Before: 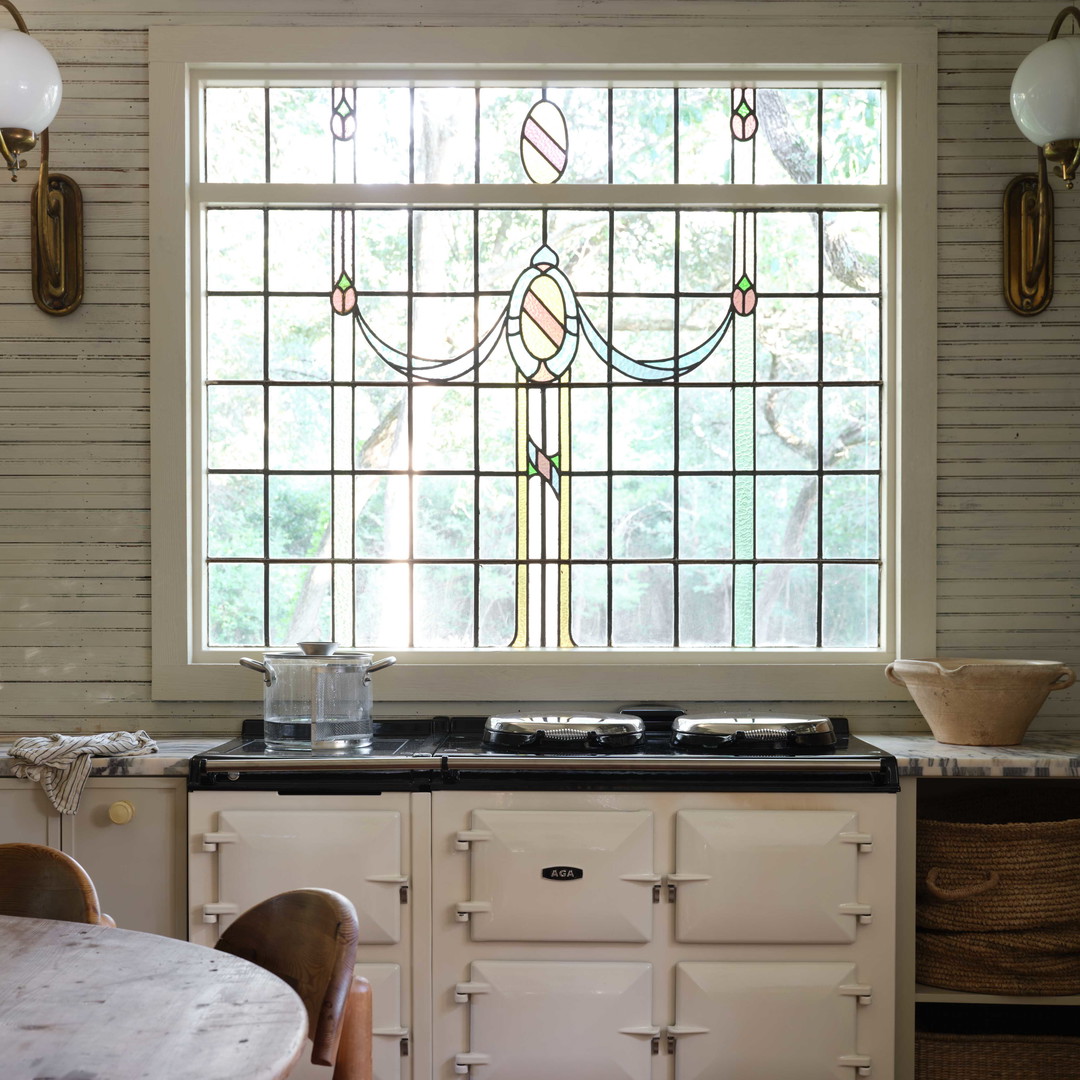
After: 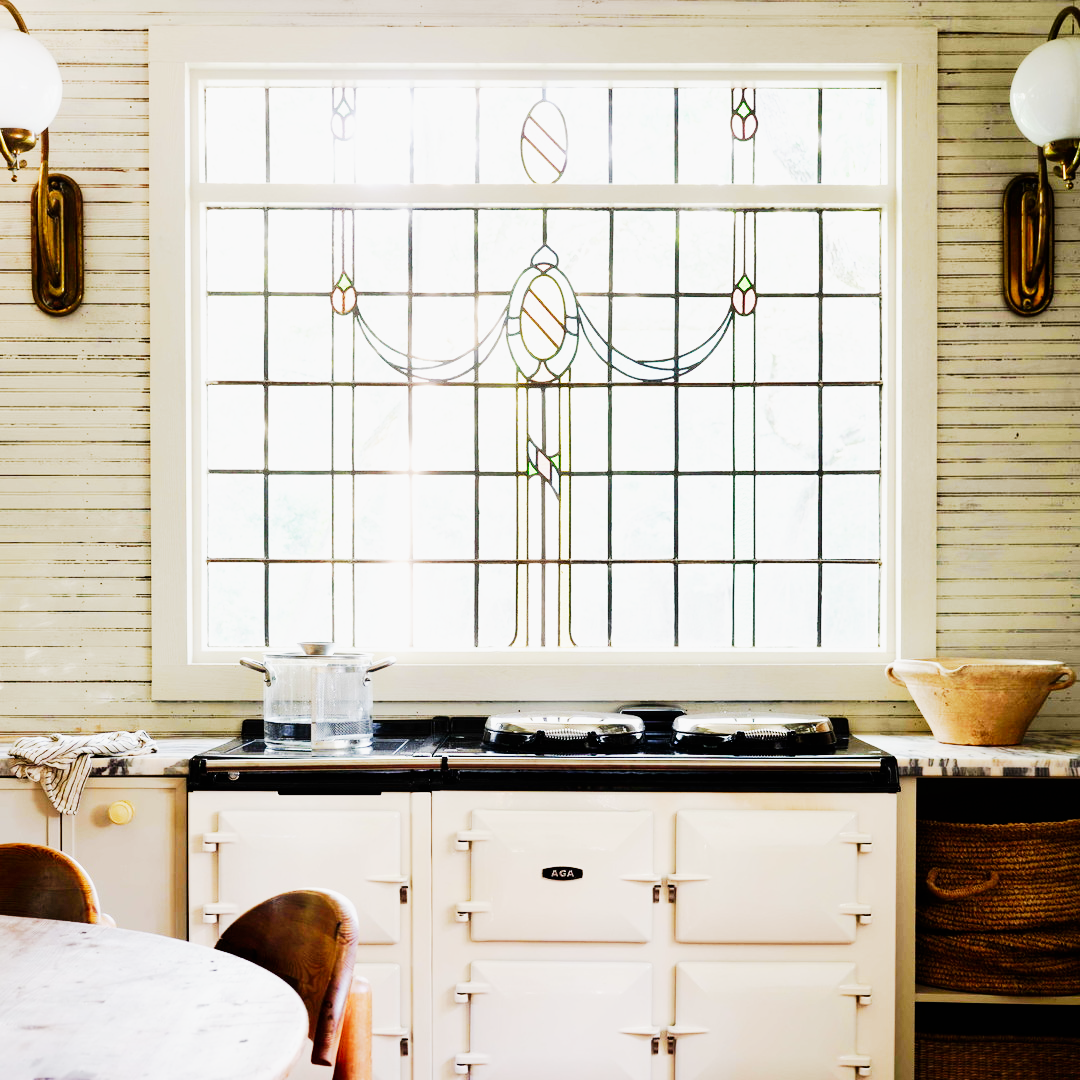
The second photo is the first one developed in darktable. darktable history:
tone curve: curves: ch0 [(0, 0) (0.037, 0.011) (0.135, 0.093) (0.266, 0.281) (0.461, 0.555) (0.581, 0.716) (0.675, 0.793) (0.767, 0.849) (0.91, 0.924) (1, 0.979)]; ch1 [(0, 0) (0.292, 0.278) (0.419, 0.423) (0.493, 0.492) (0.506, 0.5) (0.534, 0.529) (0.562, 0.562) (0.641, 0.663) (0.754, 0.76) (1, 1)]; ch2 [(0, 0) (0.294, 0.3) (0.361, 0.372) (0.429, 0.445) (0.478, 0.486) (0.502, 0.498) (0.518, 0.522) (0.531, 0.549) (0.561, 0.579) (0.64, 0.645) (0.7, 0.7) (0.861, 0.808) (1, 0.951)], preserve colors none
base curve: curves: ch0 [(0, 0) (0.007, 0.004) (0.027, 0.03) (0.046, 0.07) (0.207, 0.54) (0.442, 0.872) (0.673, 0.972) (1, 1)], preserve colors none
